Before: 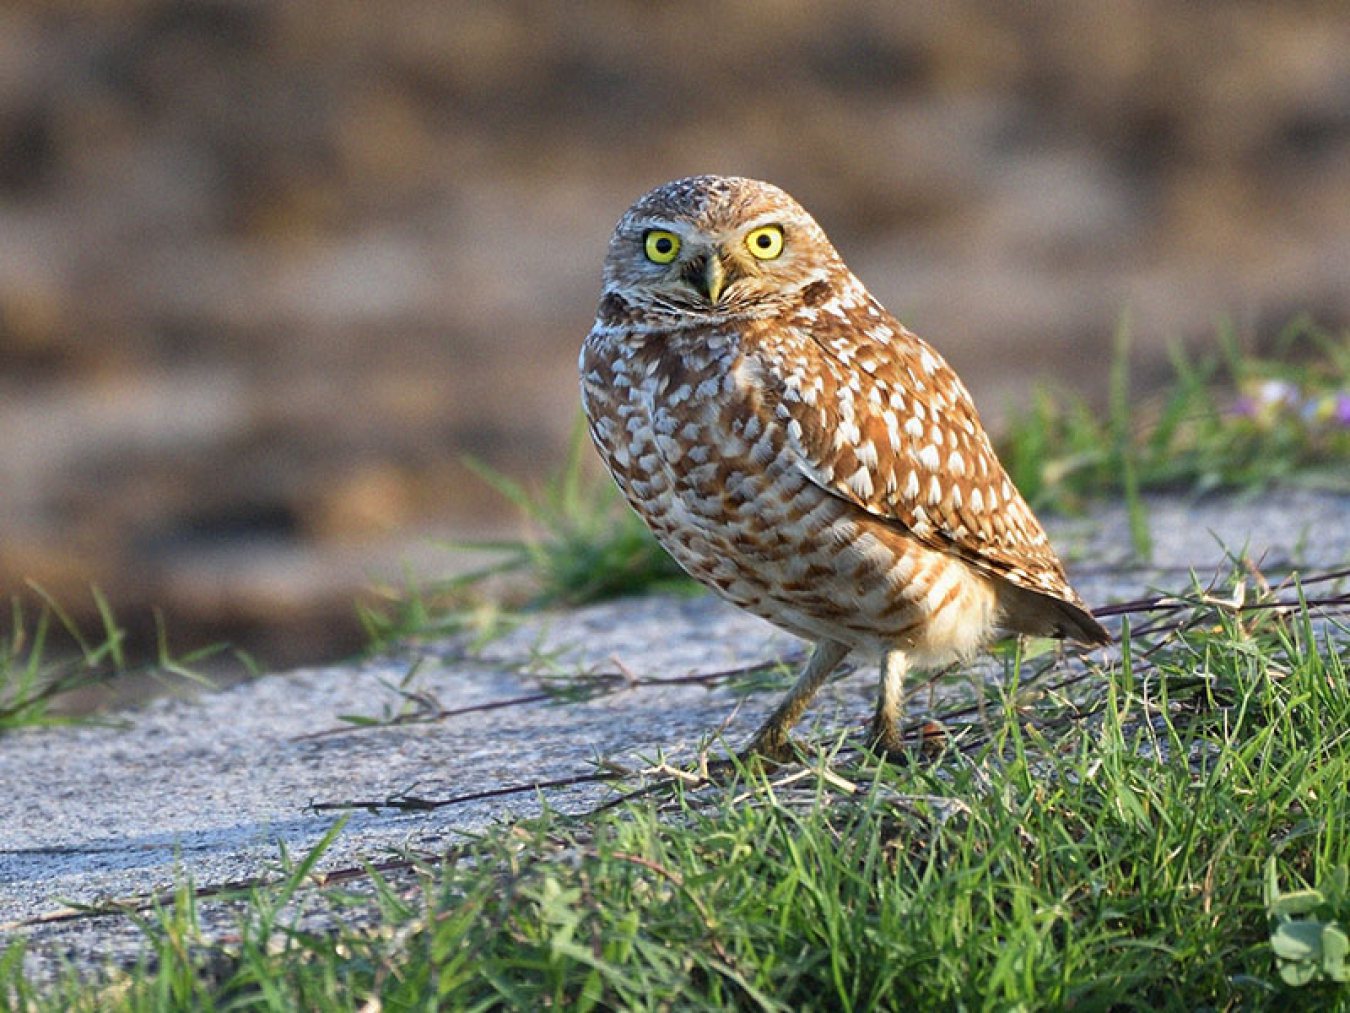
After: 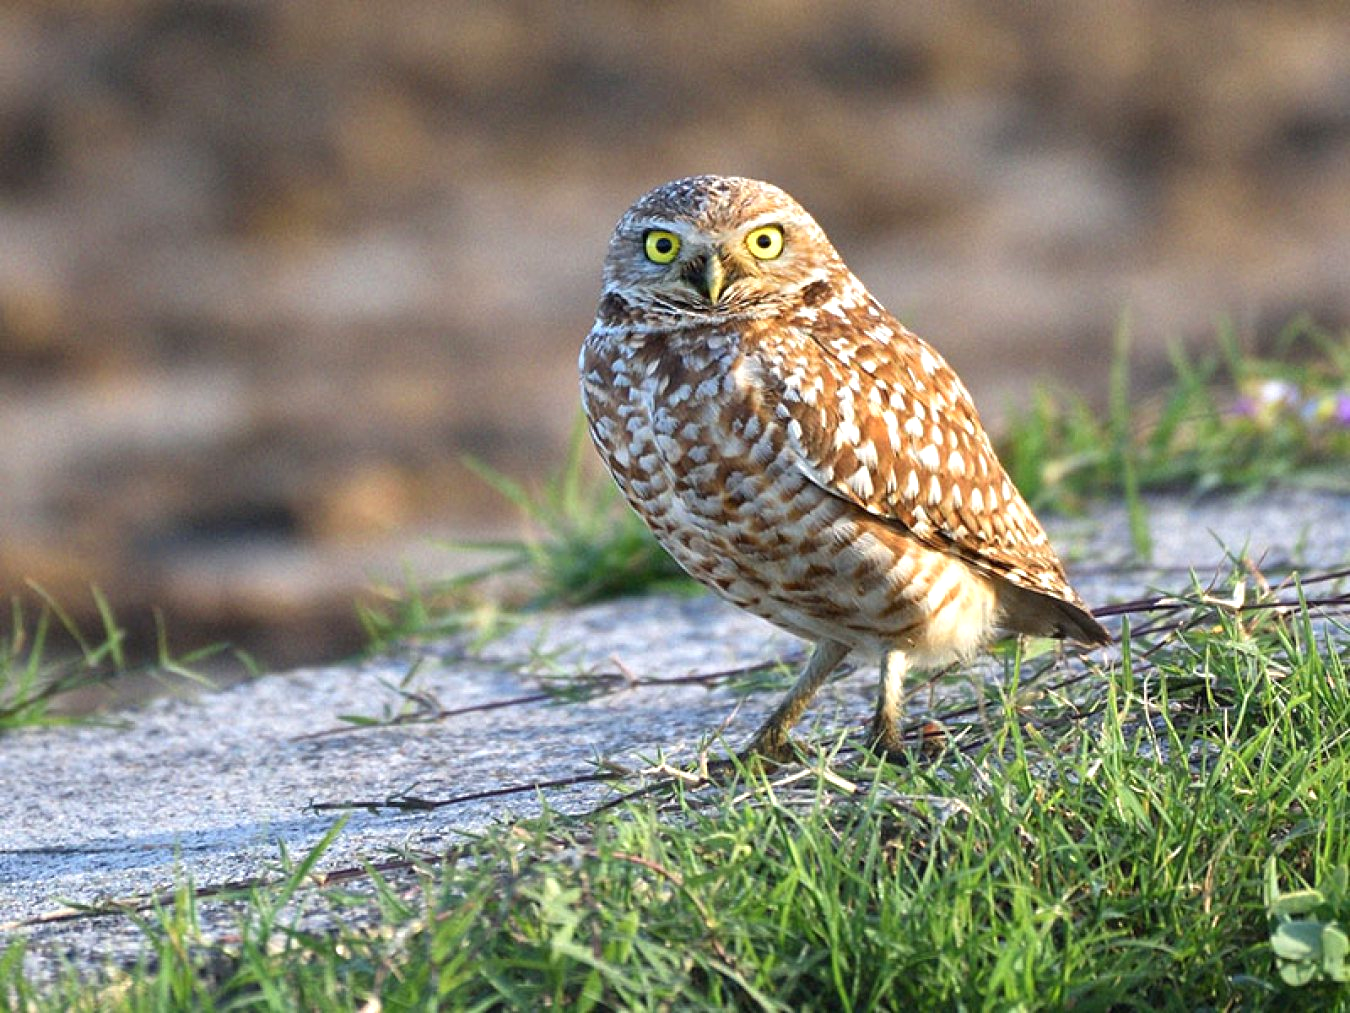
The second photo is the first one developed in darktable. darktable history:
exposure: exposure 0.407 EV, compensate exposure bias true, compensate highlight preservation false
